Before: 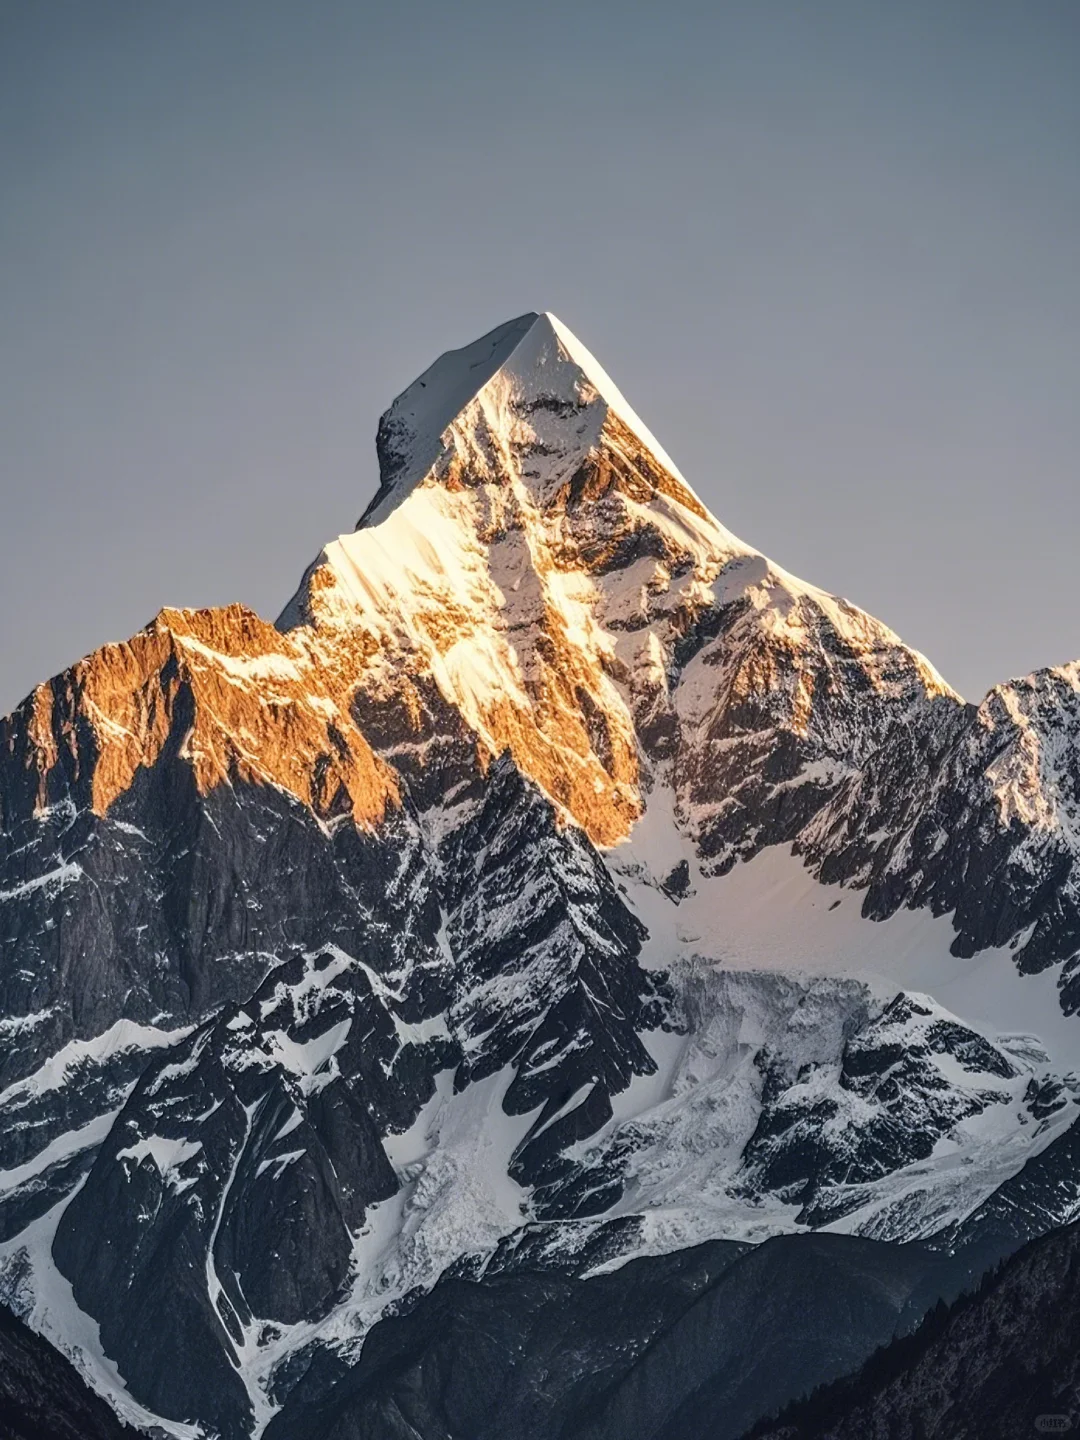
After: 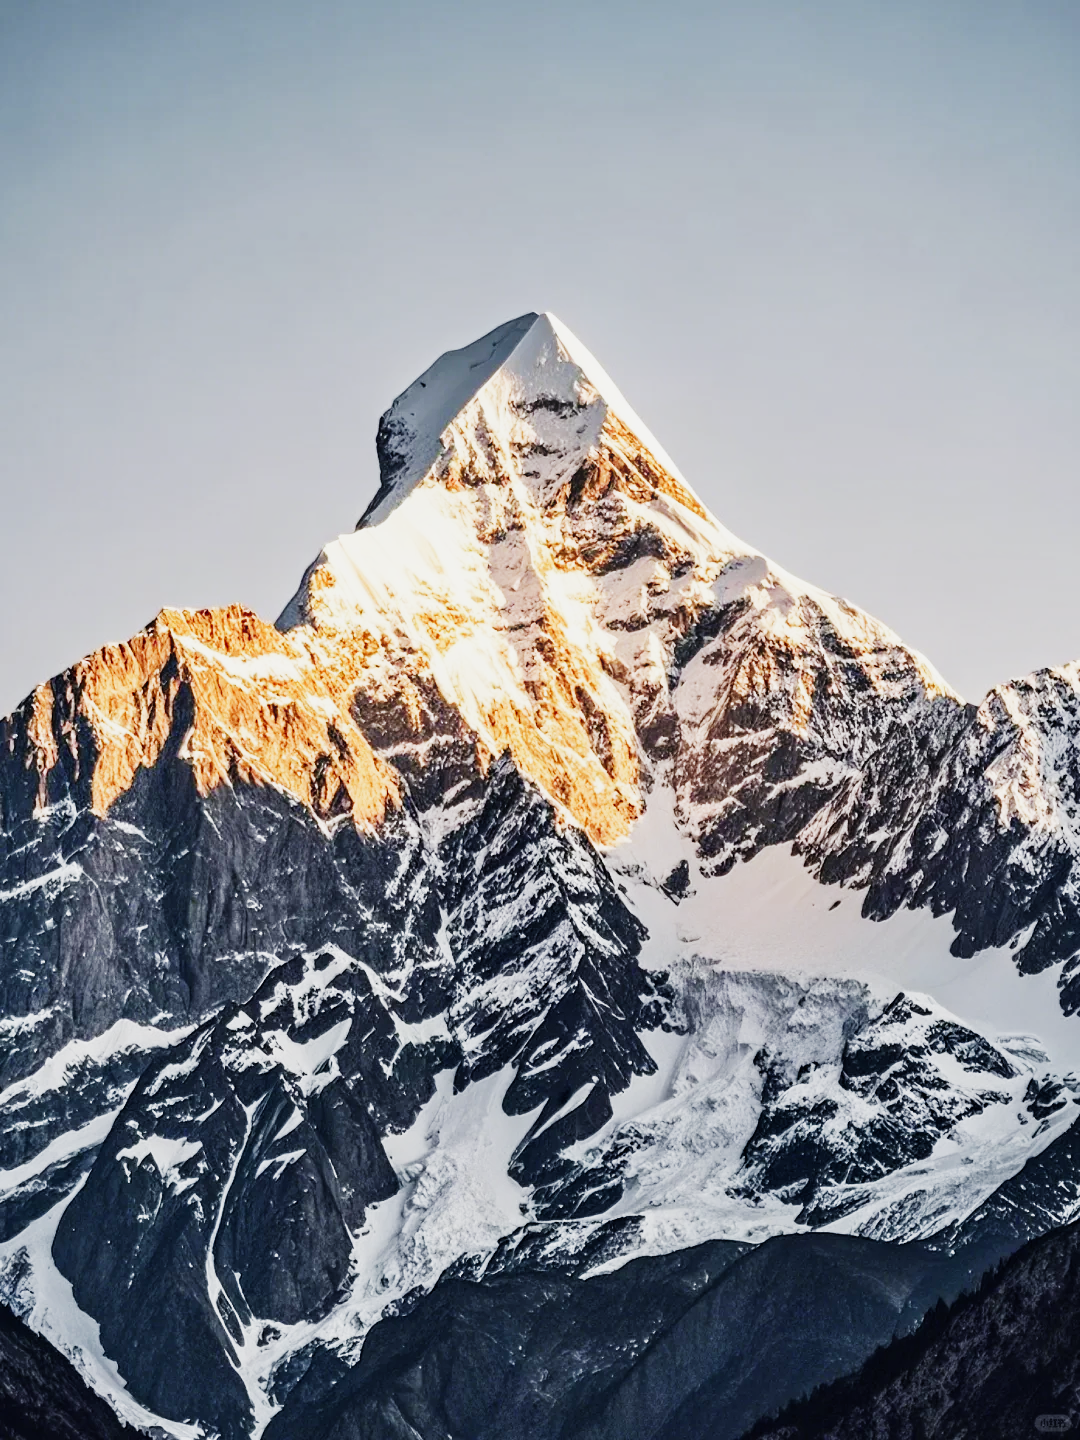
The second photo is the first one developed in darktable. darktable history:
exposure: black level correction 0, exposure 1 EV, compensate exposure bias true, compensate highlight preservation false
sigmoid: contrast 1.6, skew -0.2, preserve hue 0%, red attenuation 0.1, red rotation 0.035, green attenuation 0.1, green rotation -0.017, blue attenuation 0.15, blue rotation -0.052, base primaries Rec2020
contrast equalizer: y [[0.5, 0.5, 0.544, 0.569, 0.5, 0.5], [0.5 ×6], [0.5 ×6], [0 ×6], [0 ×6]]
bloom: size 9%, threshold 100%, strength 7%
